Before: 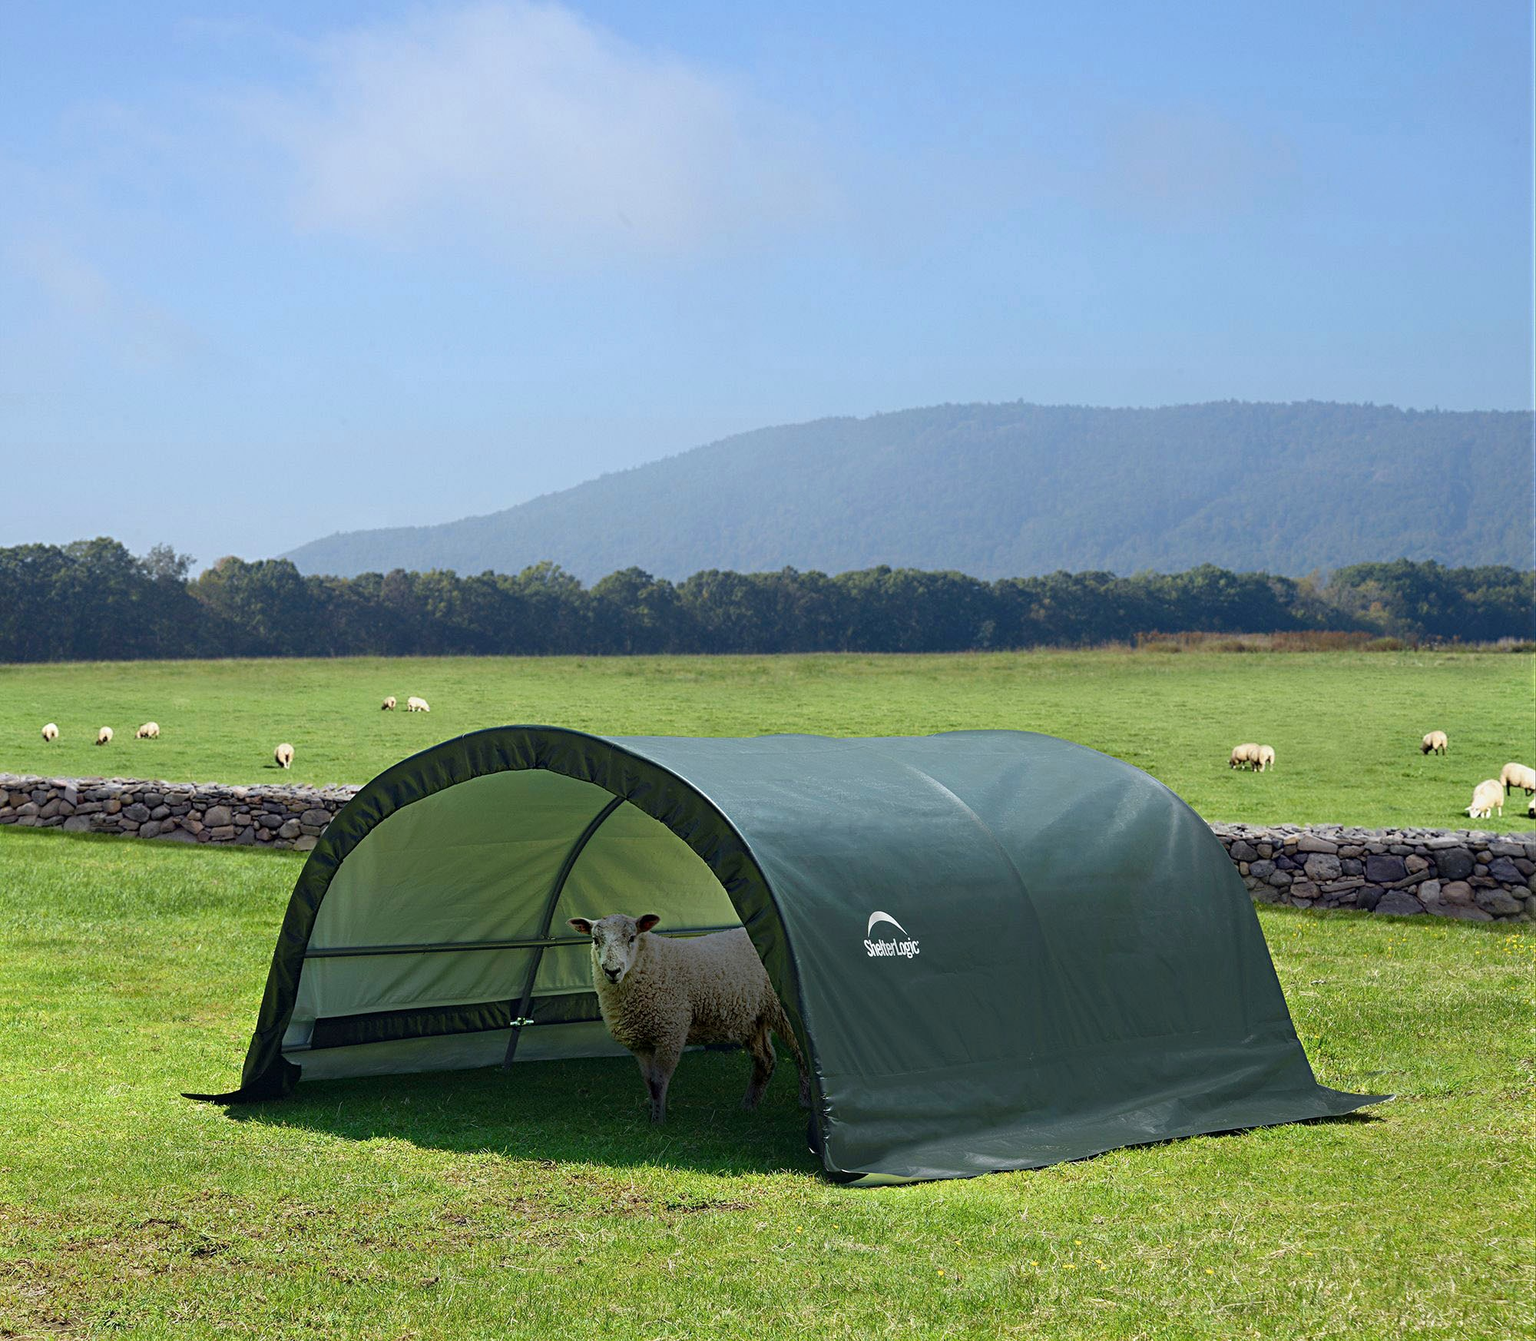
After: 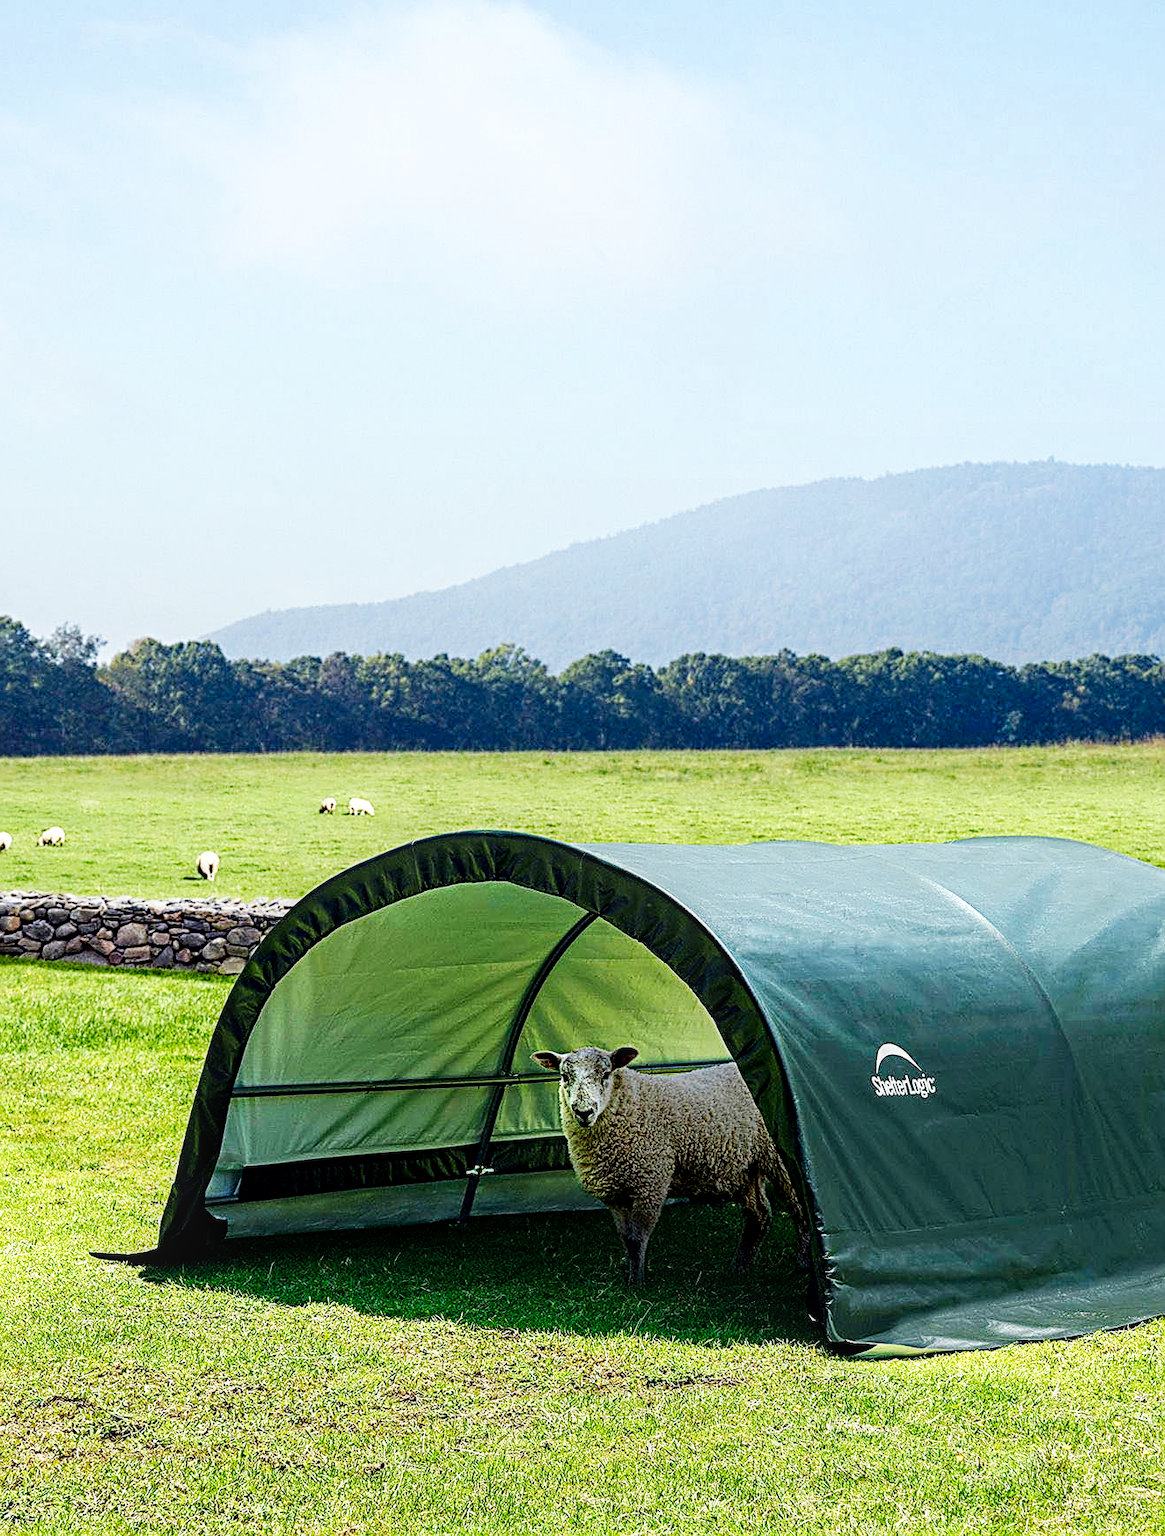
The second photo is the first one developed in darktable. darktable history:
crop and rotate: left 6.713%, right 26.992%
base curve: curves: ch0 [(0, 0) (0.007, 0.004) (0.027, 0.03) (0.046, 0.07) (0.207, 0.54) (0.442, 0.872) (0.673, 0.972) (1, 1)], preserve colors none
exposure: black level correction 0.006, exposure -0.223 EV, compensate highlight preservation false
sharpen: on, module defaults
local contrast: highlights 35%, detail 135%
